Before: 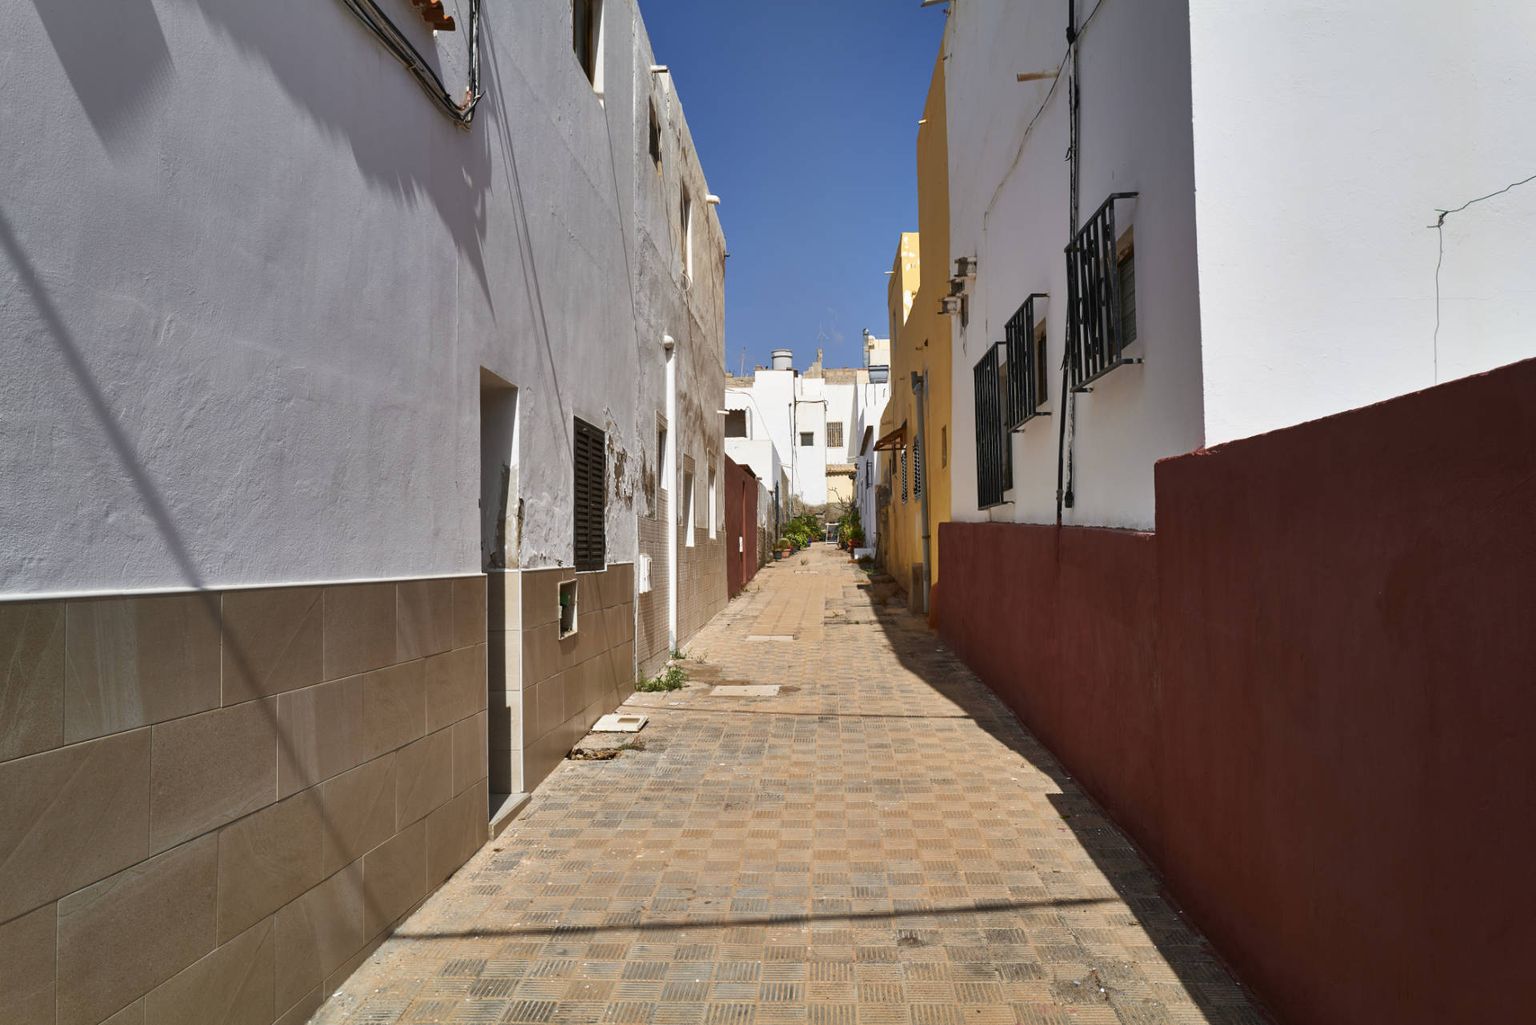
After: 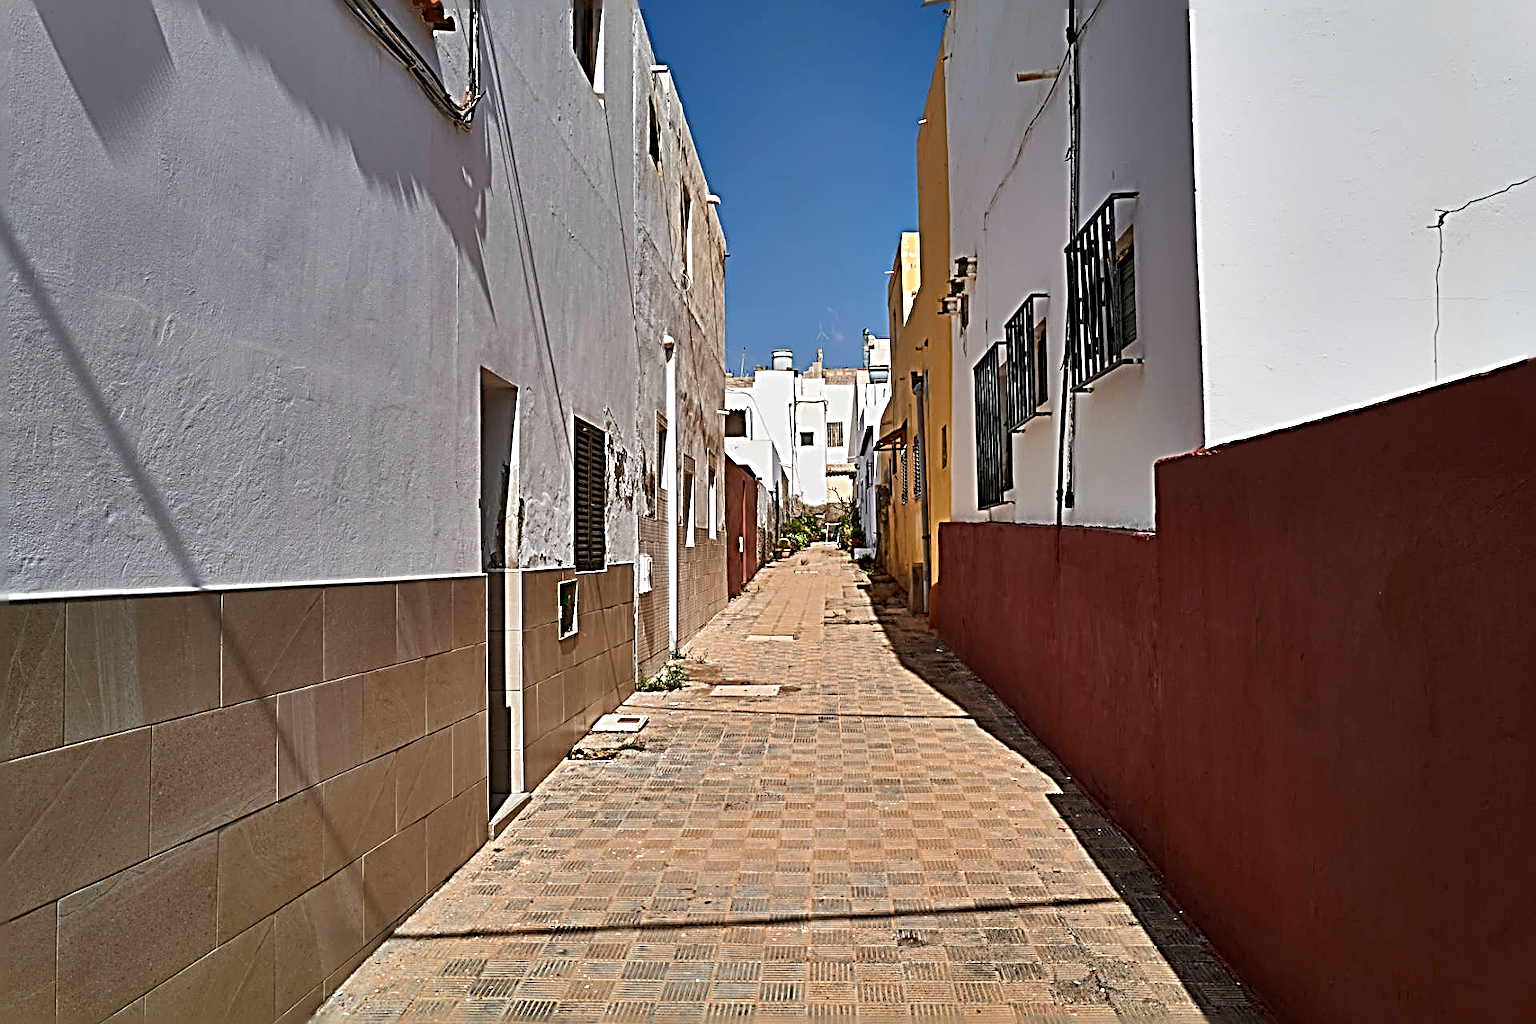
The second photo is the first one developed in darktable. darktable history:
sharpen: radius 4.021, amount 1.985
exposure: exposure -0.041 EV, compensate highlight preservation false
